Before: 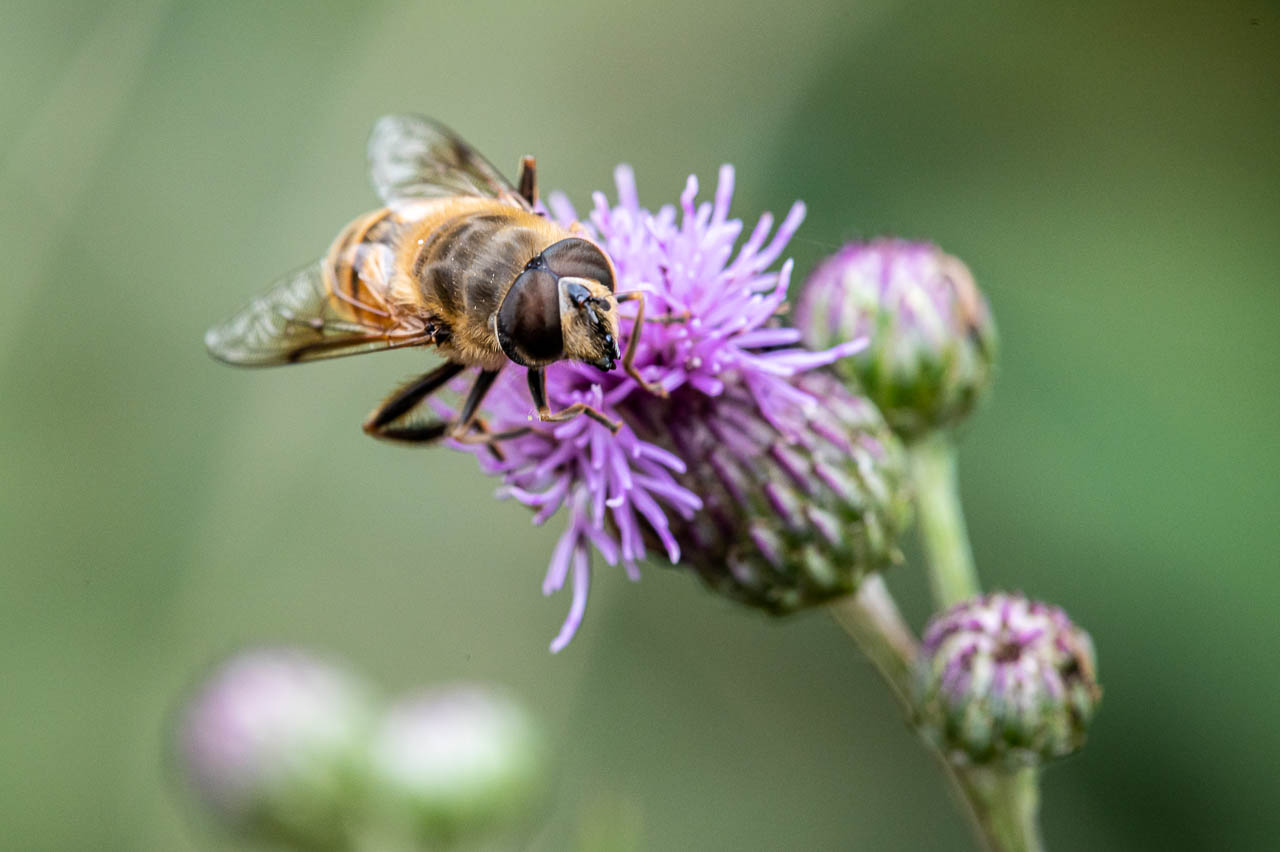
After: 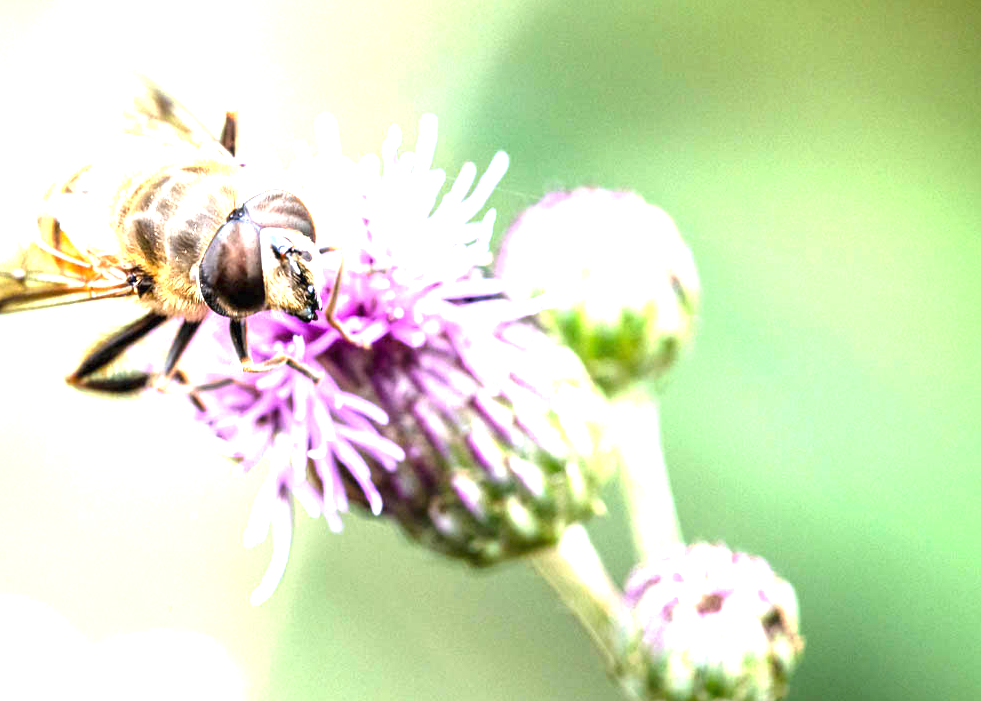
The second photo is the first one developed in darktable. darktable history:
exposure: black level correction 0, exposure 1.914 EV, compensate exposure bias true, compensate highlight preservation false
crop: left 23.322%, top 5.833%, bottom 11.882%
tone equalizer: mask exposure compensation -0.505 EV
